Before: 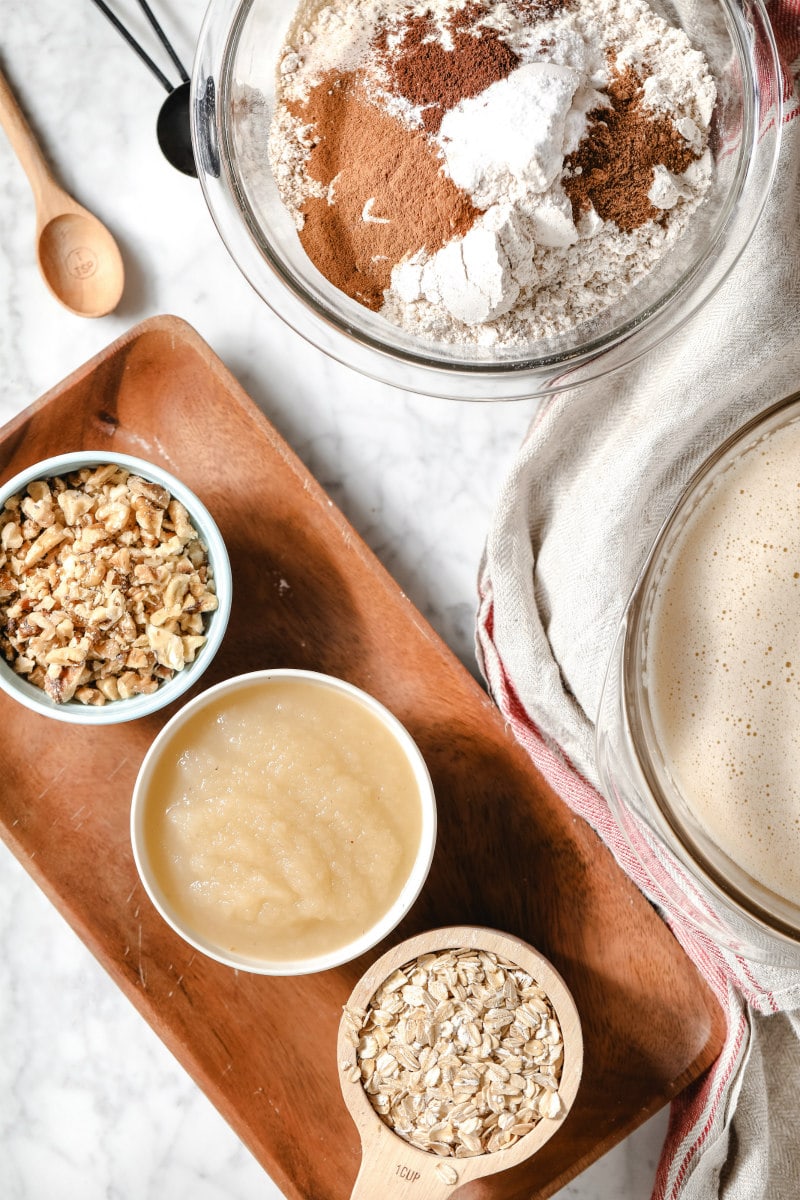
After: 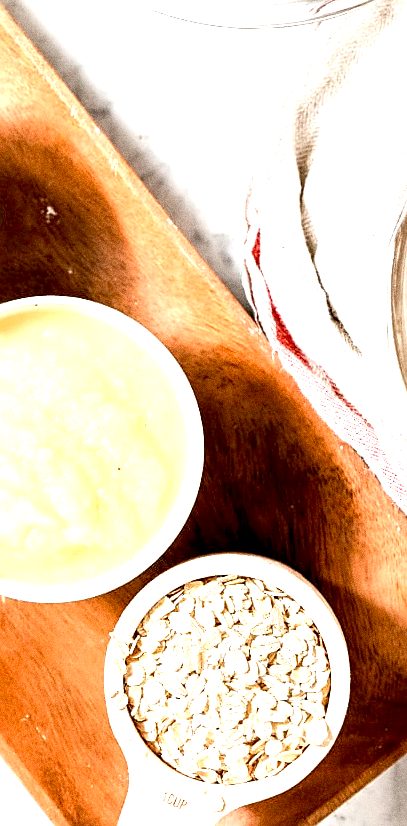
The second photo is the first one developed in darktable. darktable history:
sharpen: on, module defaults
grain: coarseness 0.09 ISO, strength 40%
exposure: black level correction 0.009, exposure 1.425 EV, compensate highlight preservation false
crop and rotate: left 29.237%, top 31.152%, right 19.807%
